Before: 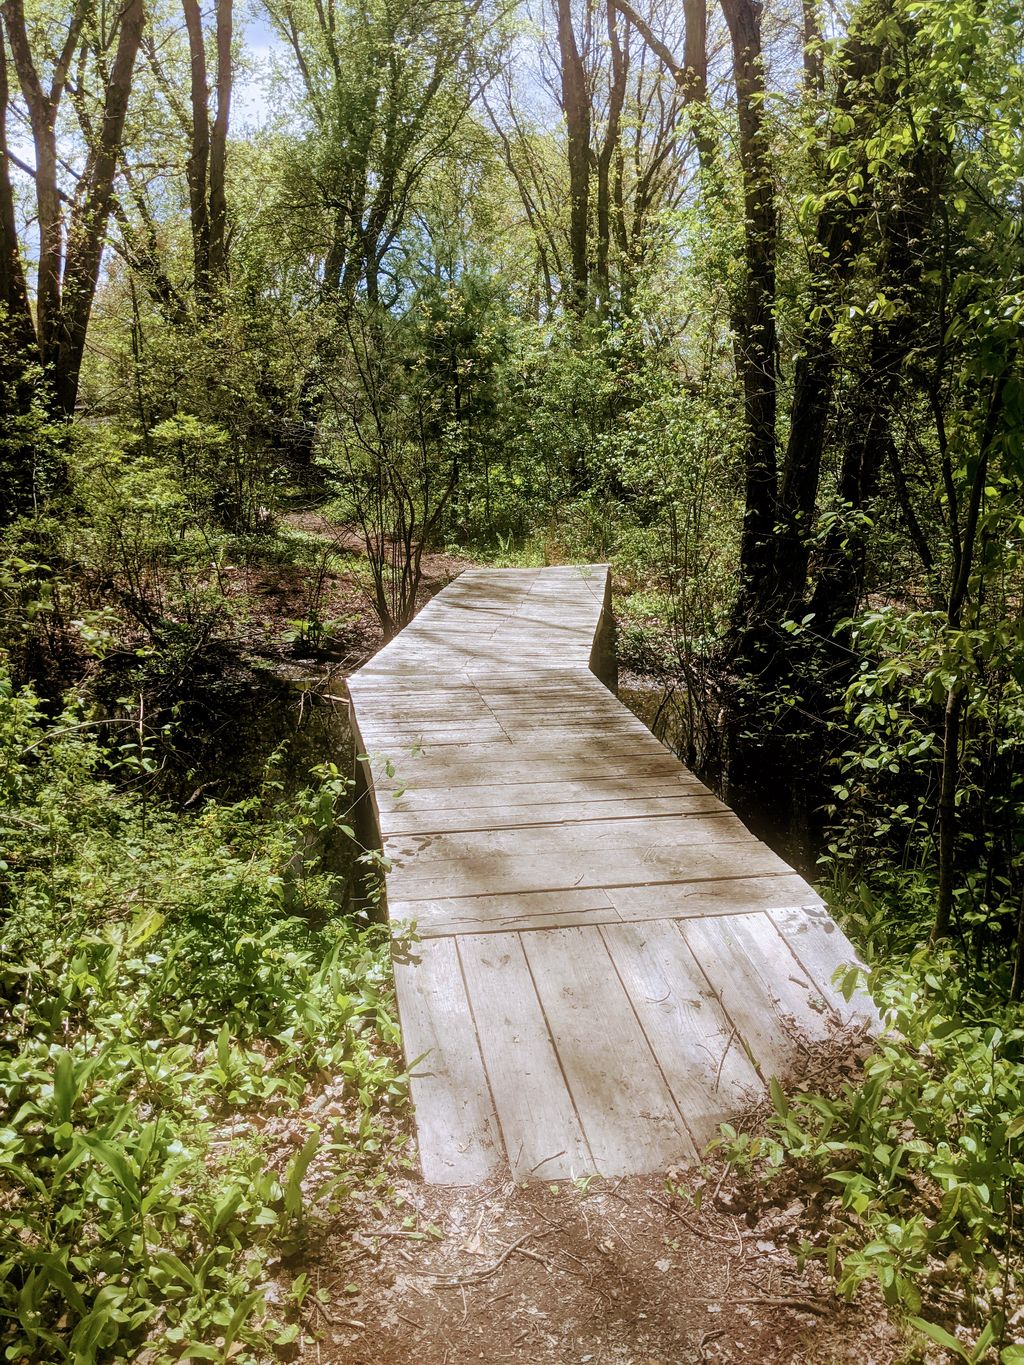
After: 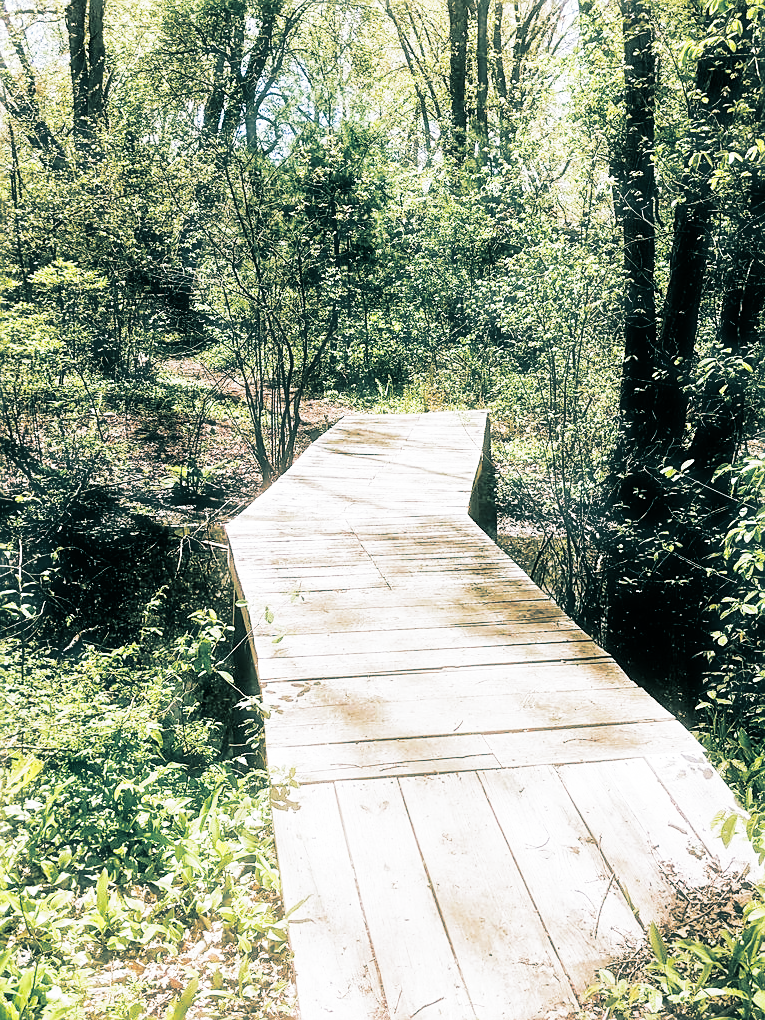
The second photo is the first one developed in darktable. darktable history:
sharpen: on, module defaults
crop and rotate: left 11.831%, top 11.346%, right 13.429%, bottom 13.899%
split-toning: shadows › hue 183.6°, shadows › saturation 0.52, highlights › hue 0°, highlights › saturation 0
color balance rgb: perceptual saturation grading › global saturation 3.7%, global vibrance 5.56%, contrast 3.24%
haze removal: strength -0.1, adaptive false
base curve: curves: ch0 [(0, 0) (0.007, 0.004) (0.027, 0.03) (0.046, 0.07) (0.207, 0.54) (0.442, 0.872) (0.673, 0.972) (1, 1)], preserve colors none
rotate and perspective: automatic cropping original format, crop left 0, crop top 0
